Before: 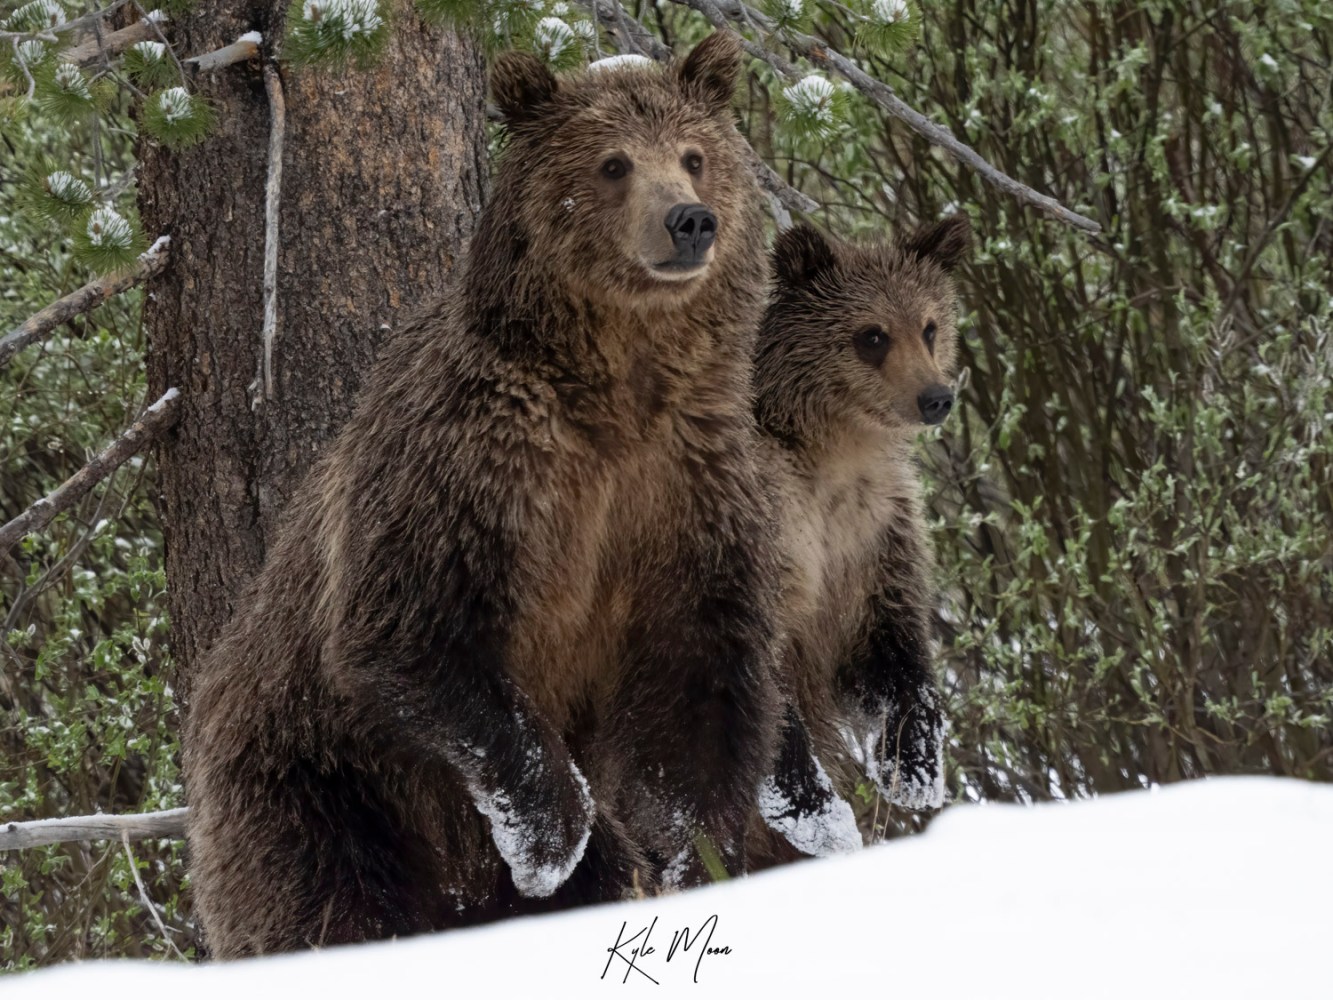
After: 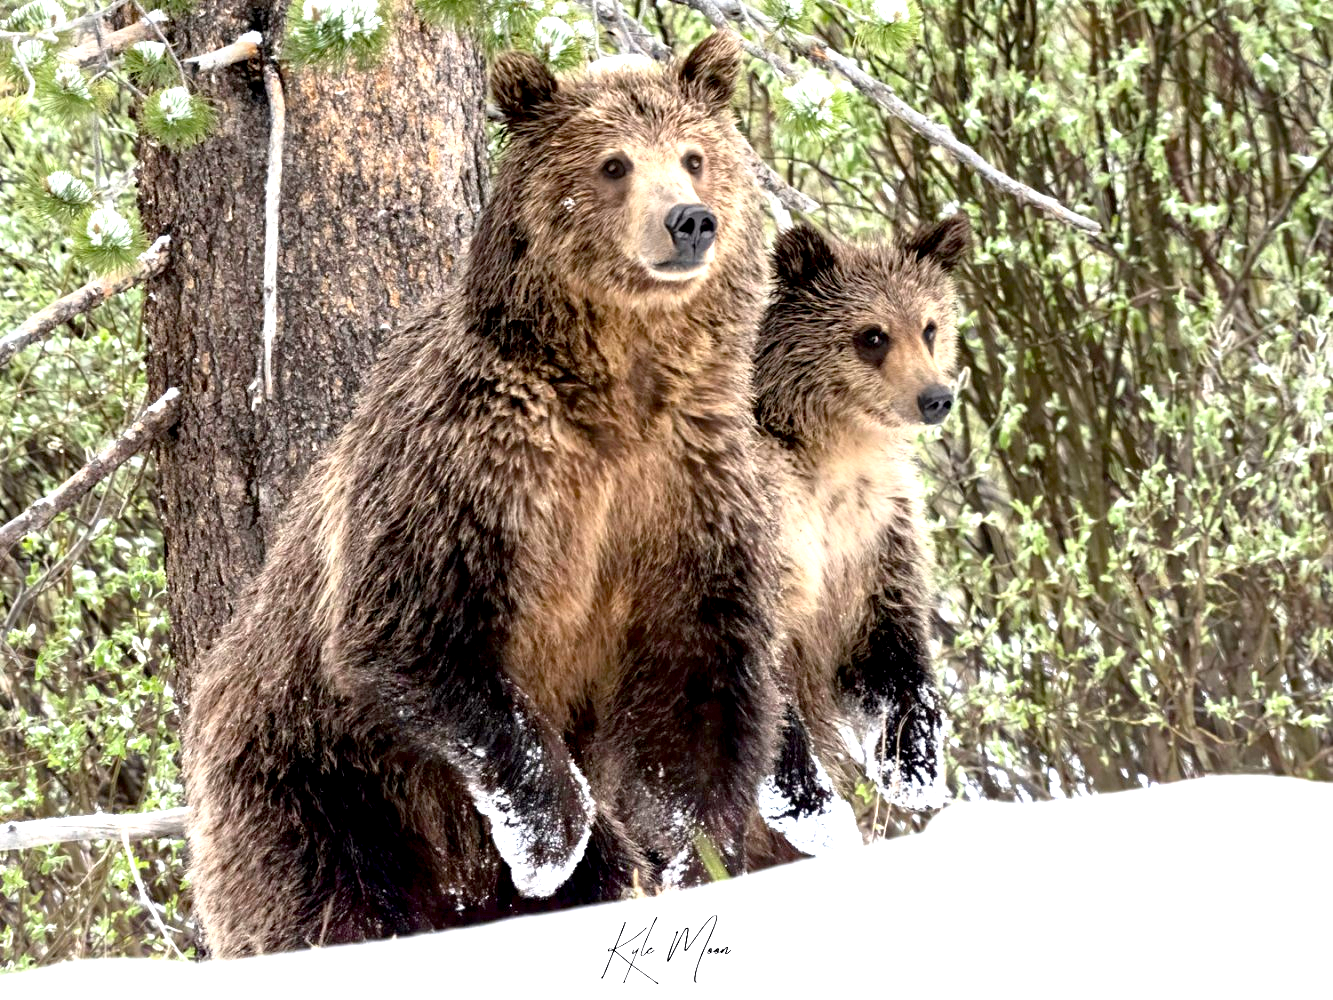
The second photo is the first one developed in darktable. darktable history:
exposure: black level correction 0.005, exposure 2.084 EV, compensate highlight preservation false
rgb curve: curves: ch0 [(0, 0) (0.078, 0.051) (0.929, 0.956) (1, 1)], compensate middle gray true
